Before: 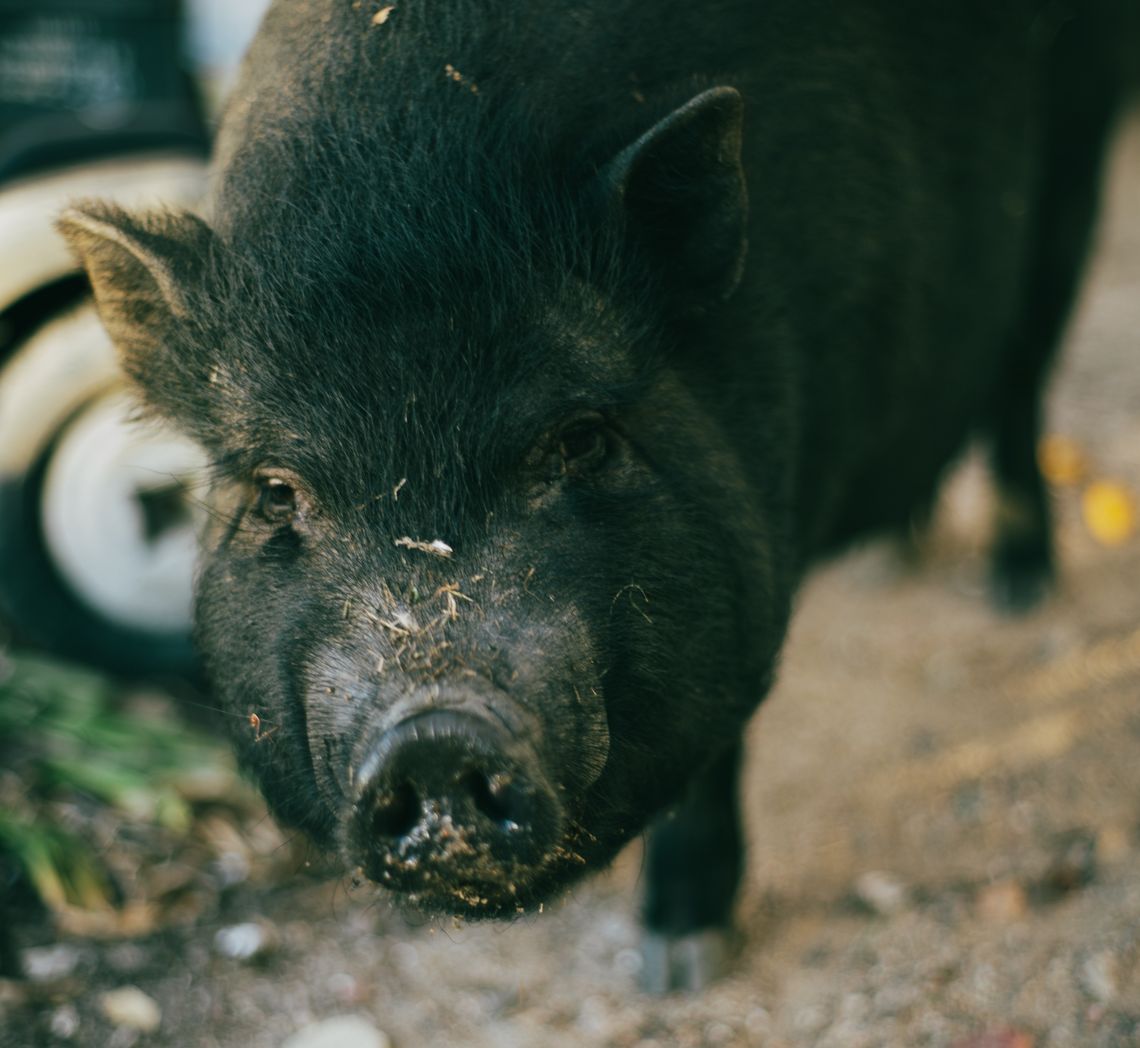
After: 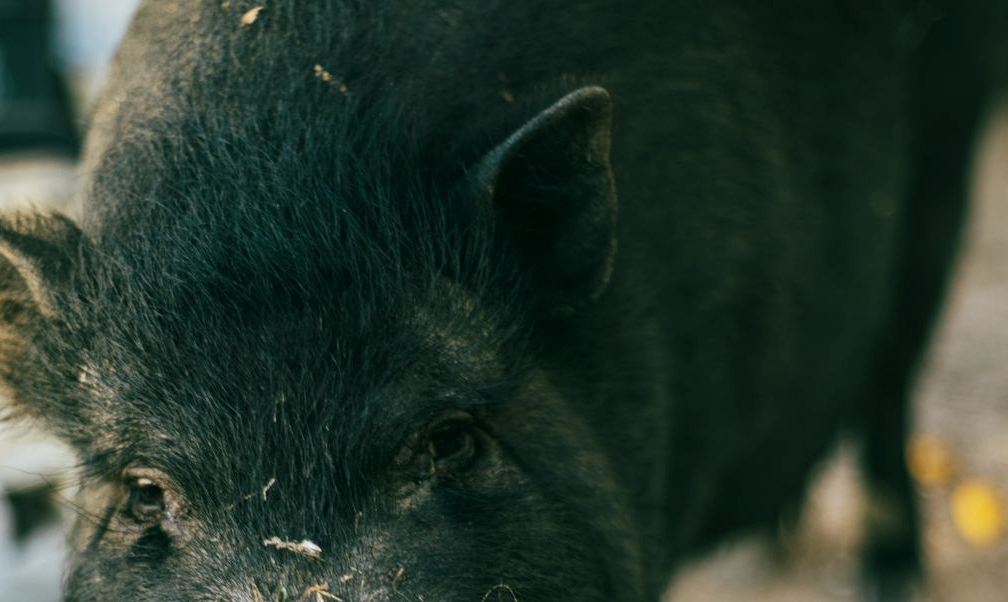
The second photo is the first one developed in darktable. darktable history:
crop and rotate: left 11.519%, bottom 42.509%
local contrast: on, module defaults
